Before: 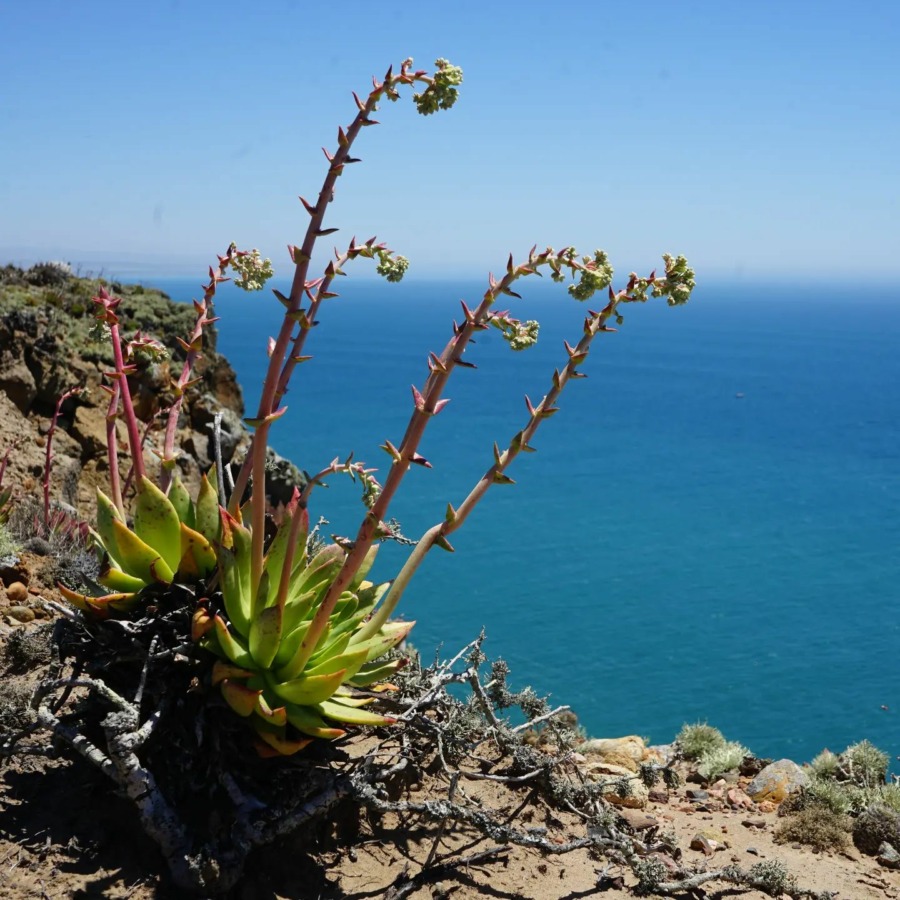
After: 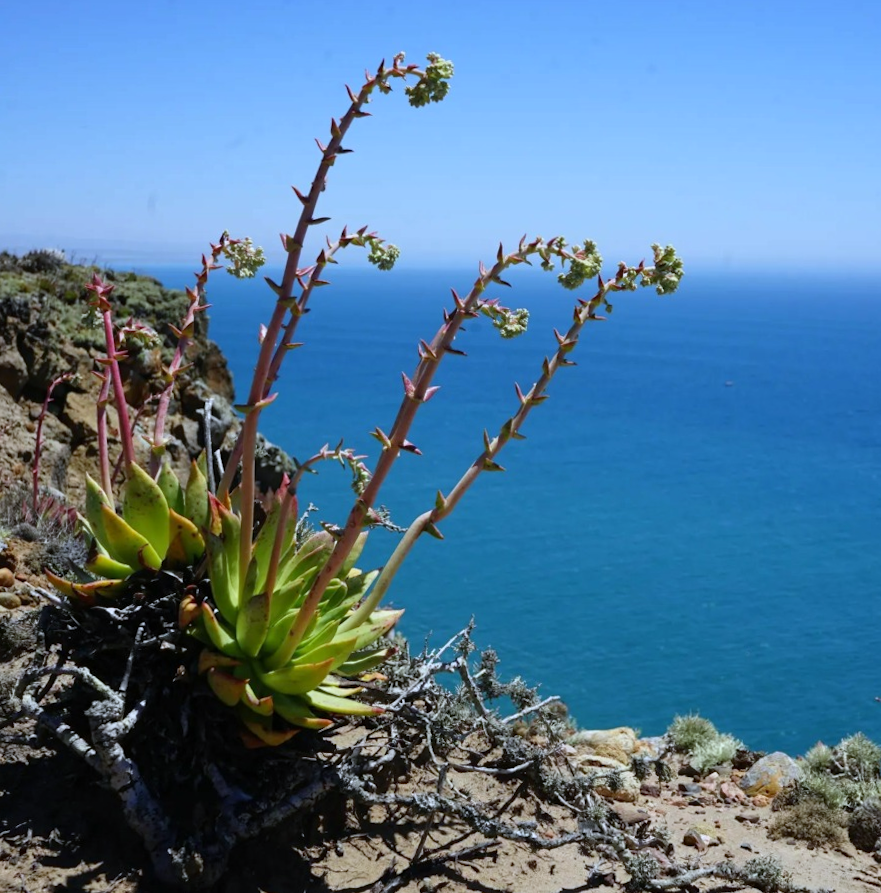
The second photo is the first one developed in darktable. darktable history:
white balance: red 0.931, blue 1.11
rotate and perspective: rotation 0.226°, lens shift (vertical) -0.042, crop left 0.023, crop right 0.982, crop top 0.006, crop bottom 0.994
